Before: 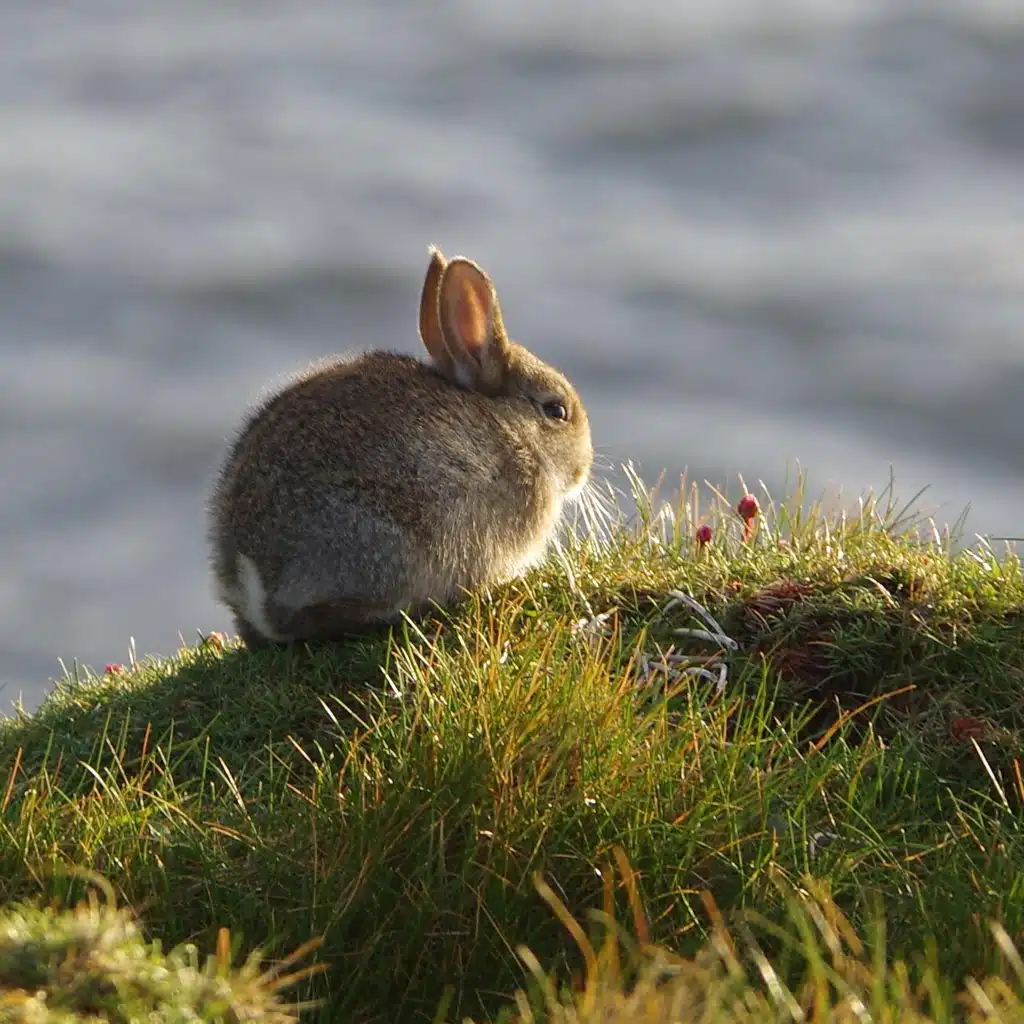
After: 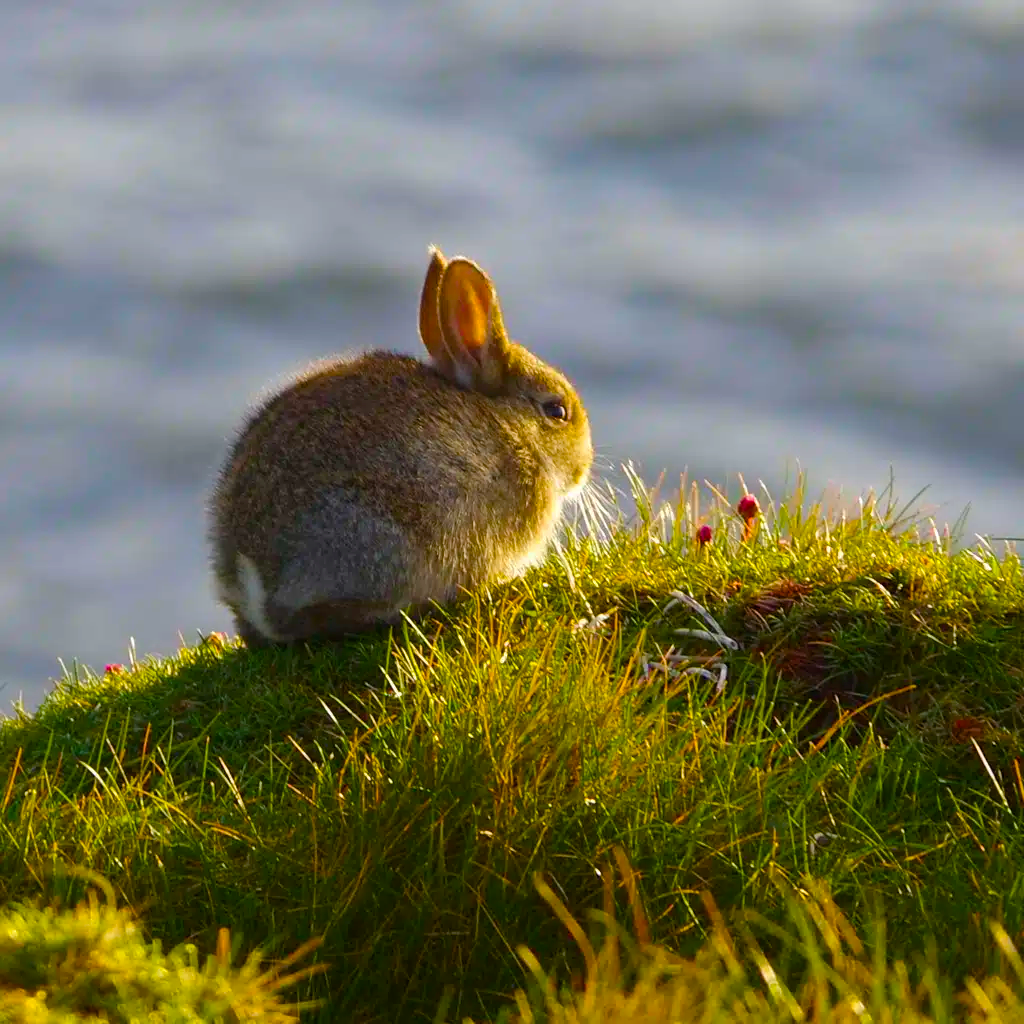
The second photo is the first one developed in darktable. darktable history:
tone equalizer: edges refinement/feathering 500, mask exposure compensation -1.57 EV, preserve details no
color balance rgb: shadows lift › luminance -10.131%, linear chroma grading › shadows 31.904%, linear chroma grading › global chroma -1.636%, linear chroma grading › mid-tones 3.617%, perceptual saturation grading › global saturation 35.359%, global vibrance 50.269%
